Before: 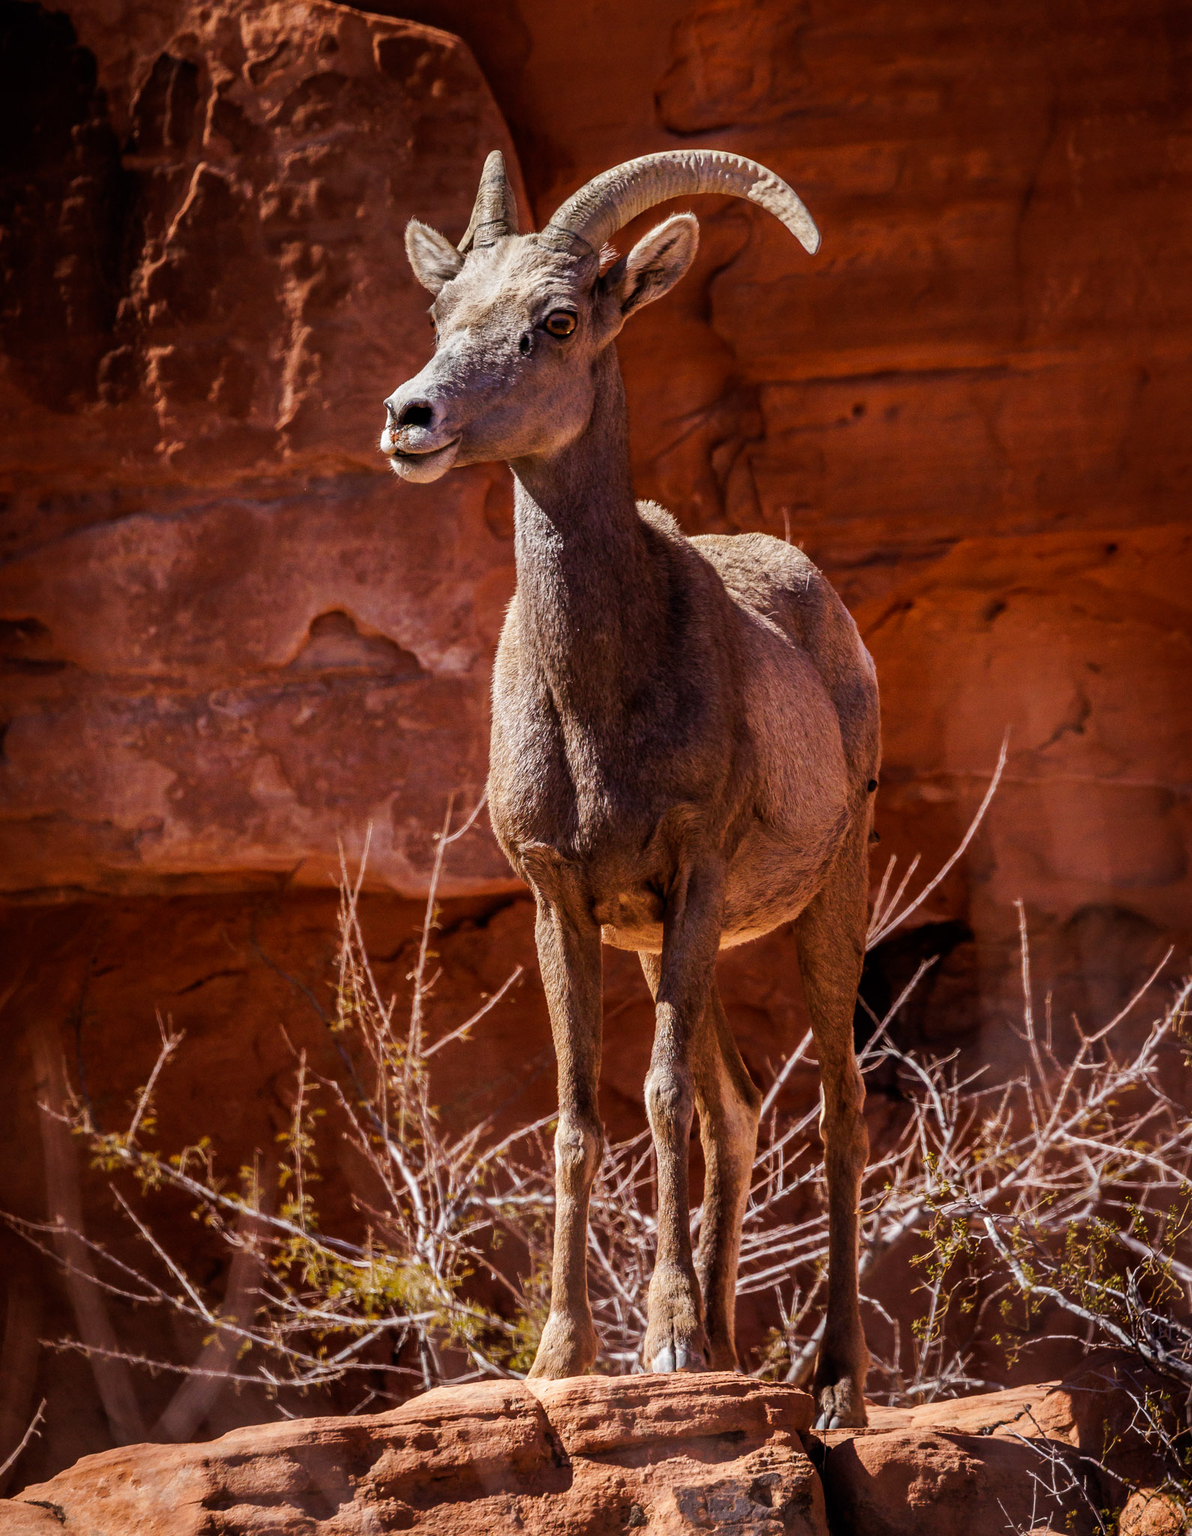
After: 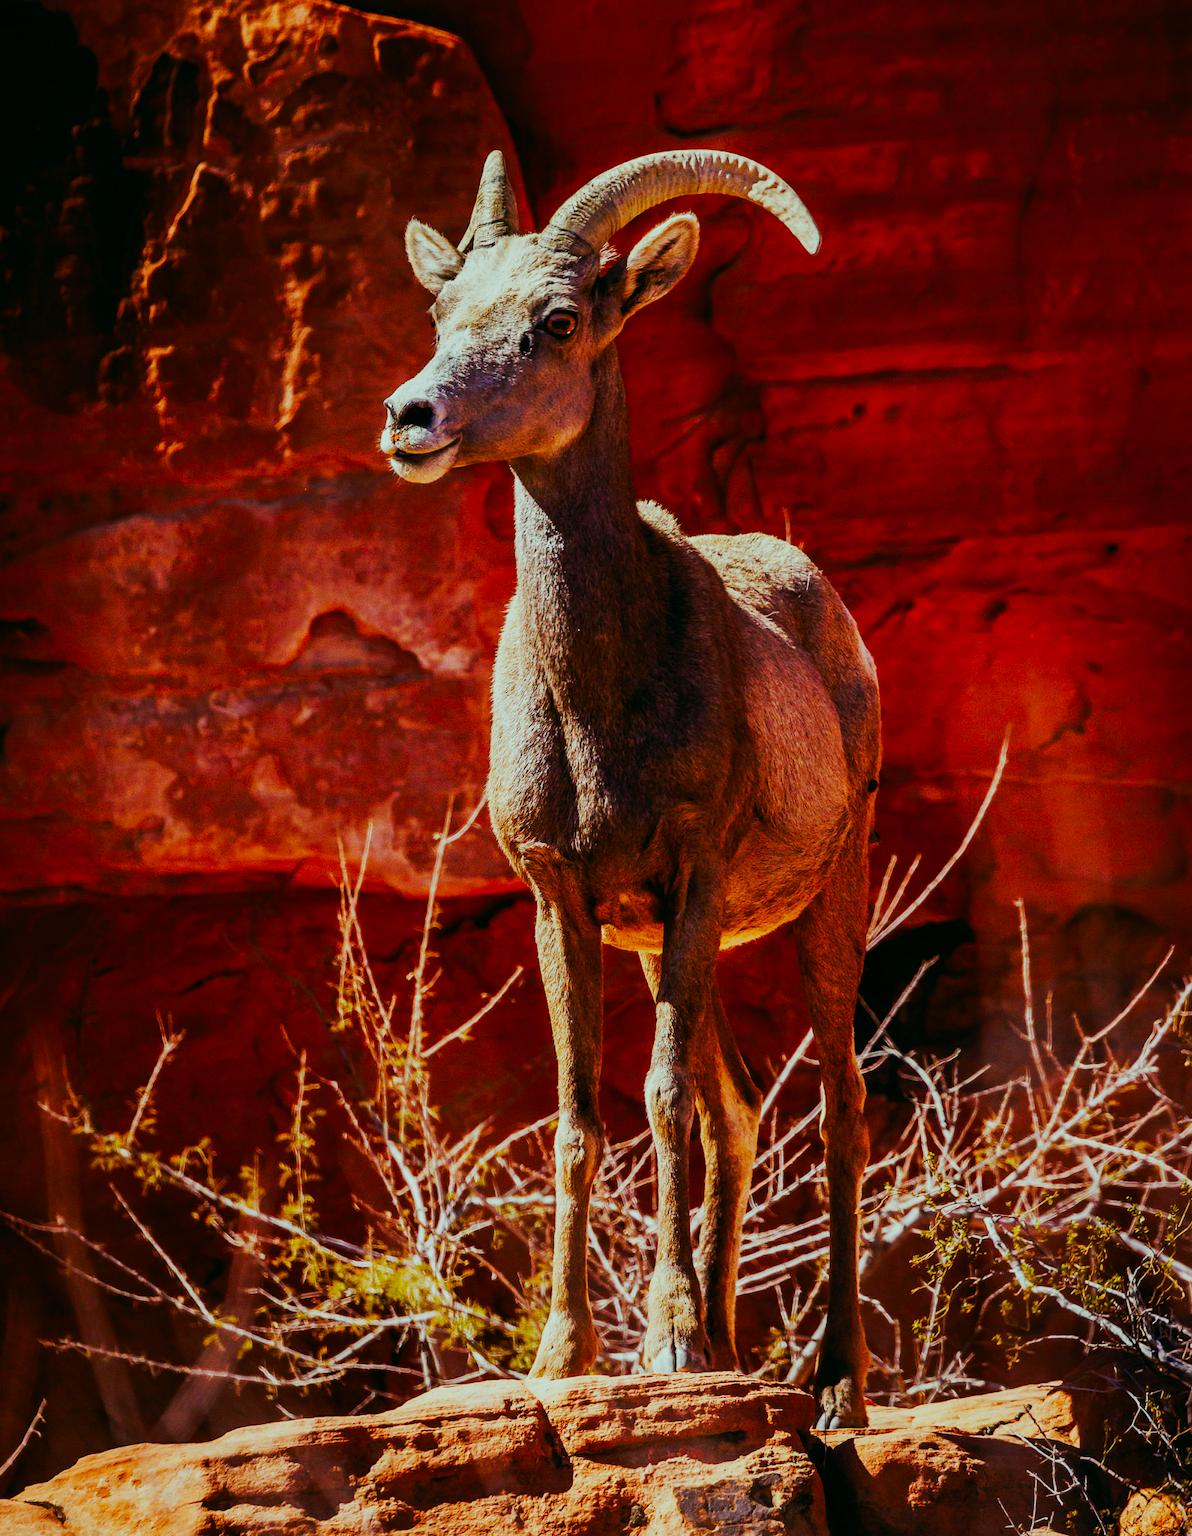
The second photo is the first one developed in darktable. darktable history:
filmic rgb: black relative exposure -16 EV, white relative exposure 6.3 EV, threshold 5.99 EV, hardness 5.1, contrast 1.355, preserve chrominance no, color science v5 (2021), contrast in shadows safe, contrast in highlights safe, enable highlight reconstruction true
exposure: exposure 0.201 EV, compensate highlight preservation false
color correction: highlights a* -7.58, highlights b* 1.01, shadows a* -3.68, saturation 1.38
